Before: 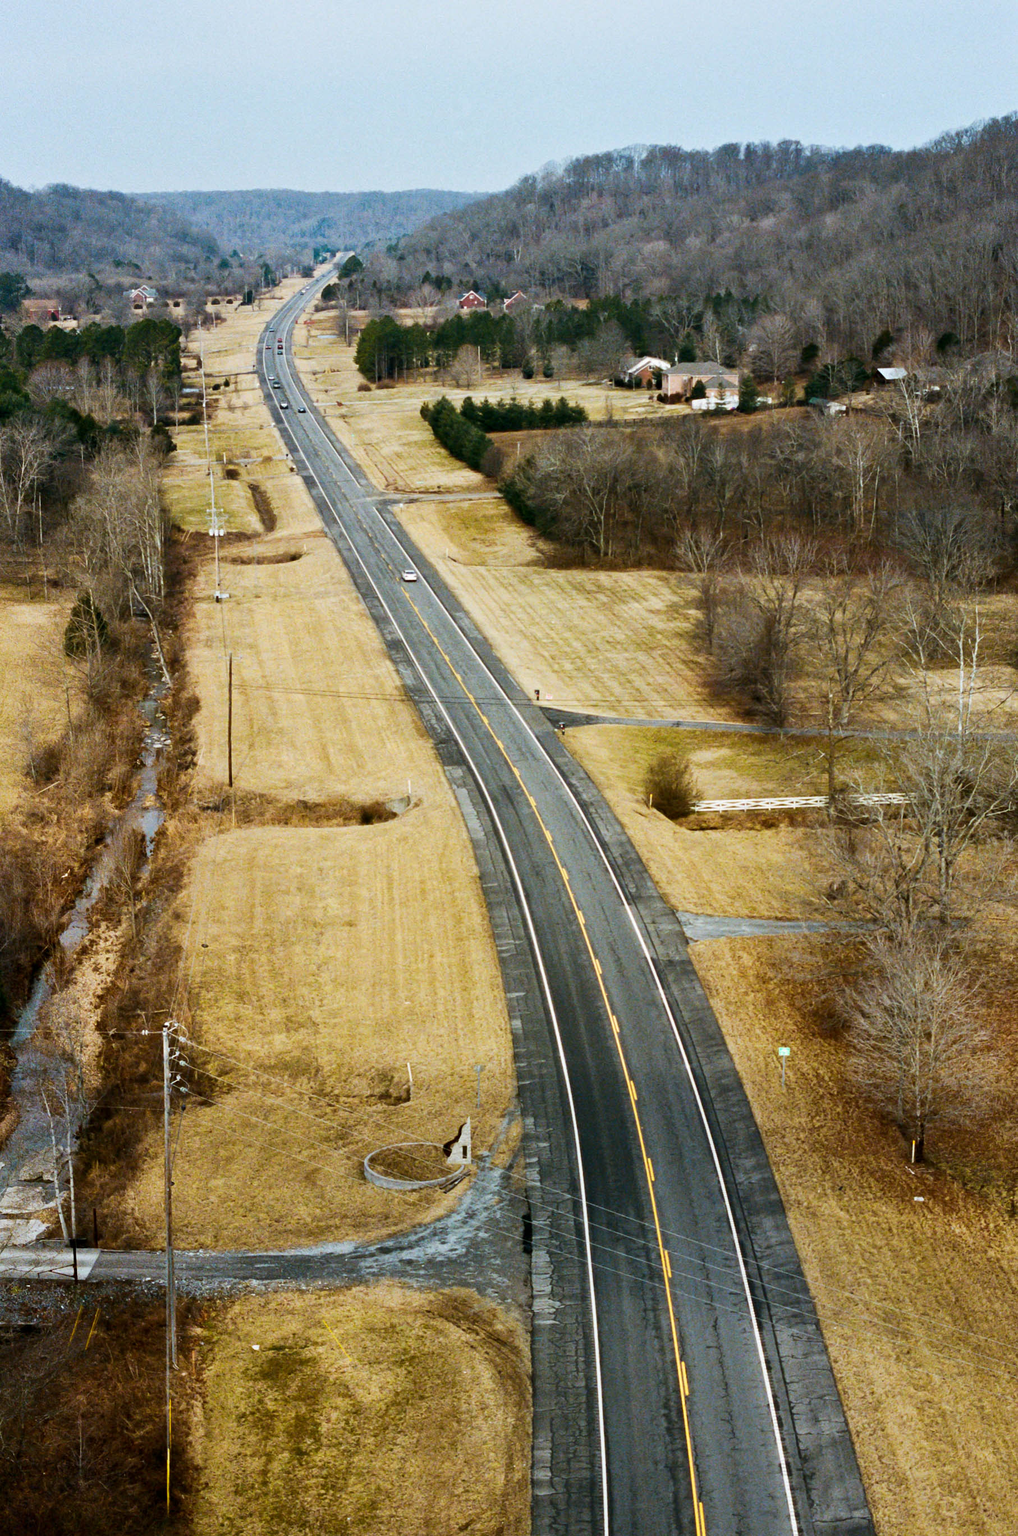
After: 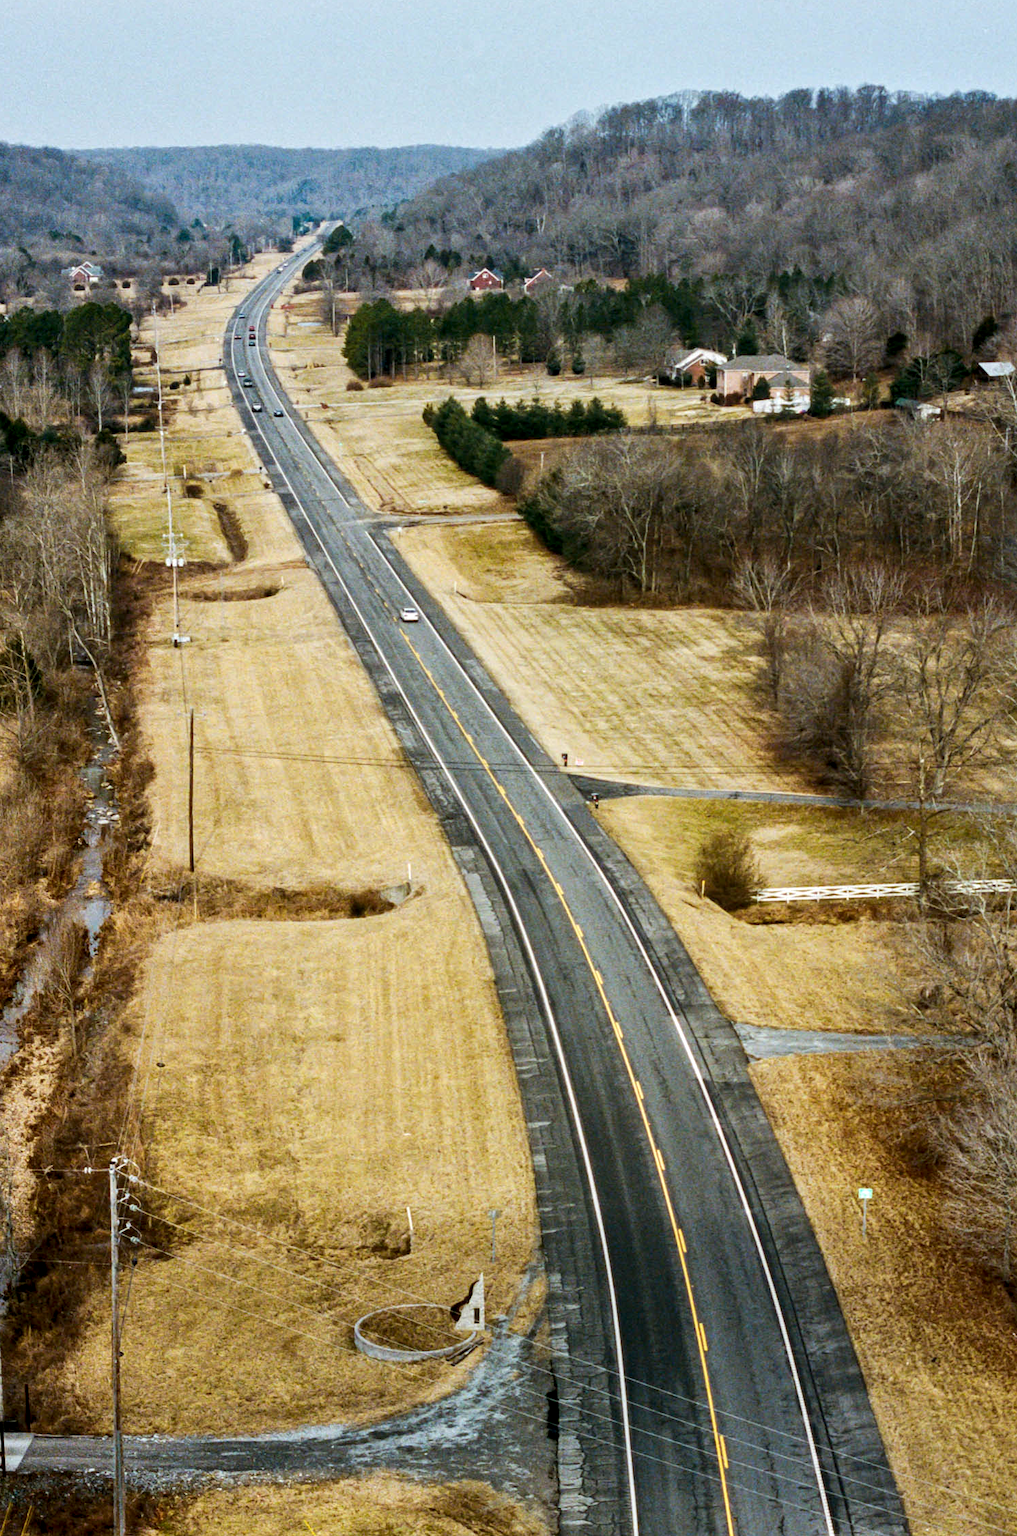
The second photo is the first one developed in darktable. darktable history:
crop and rotate: left 7.196%, top 4.574%, right 10.605%, bottom 13.178%
local contrast: detail 130%
